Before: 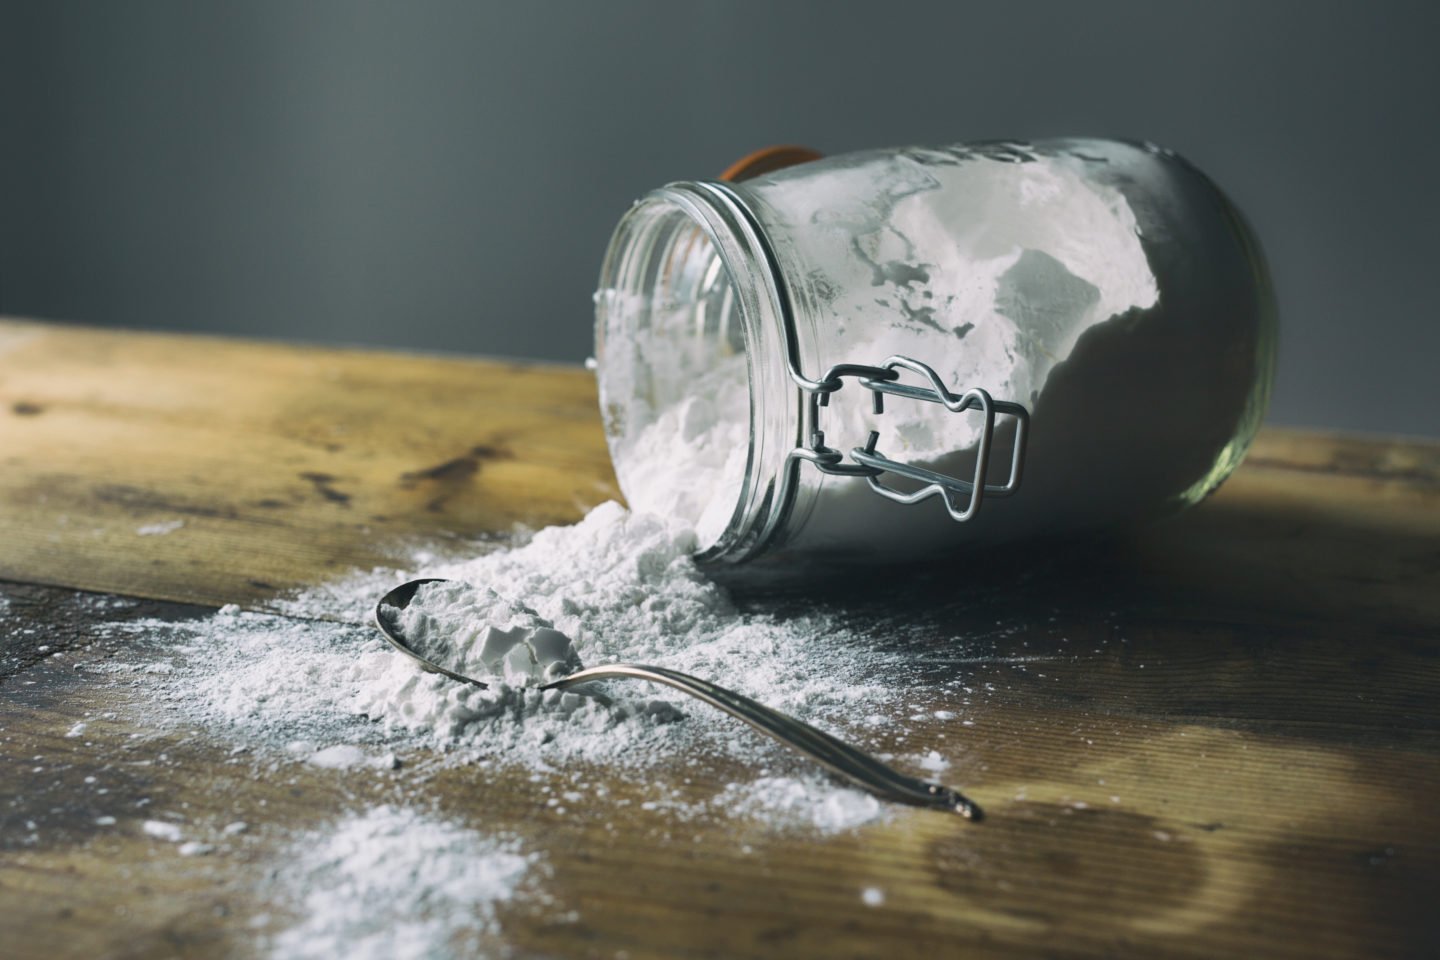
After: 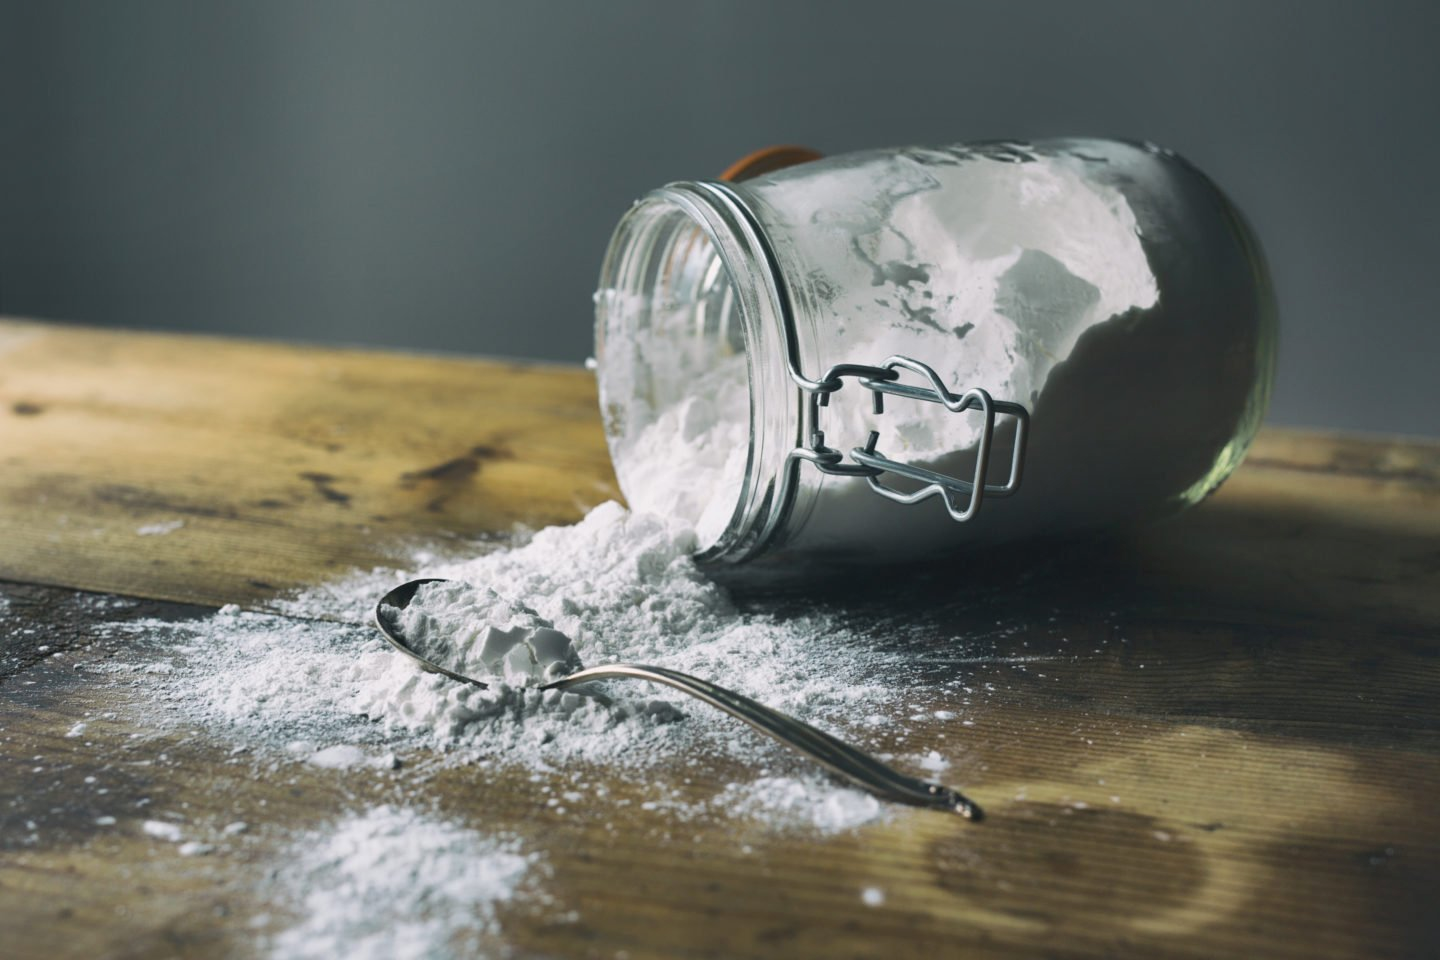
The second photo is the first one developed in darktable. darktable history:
bloom: size 13.65%, threshold 98.39%, strength 4.82%
shadows and highlights: shadows 37.27, highlights -28.18, soften with gaussian
